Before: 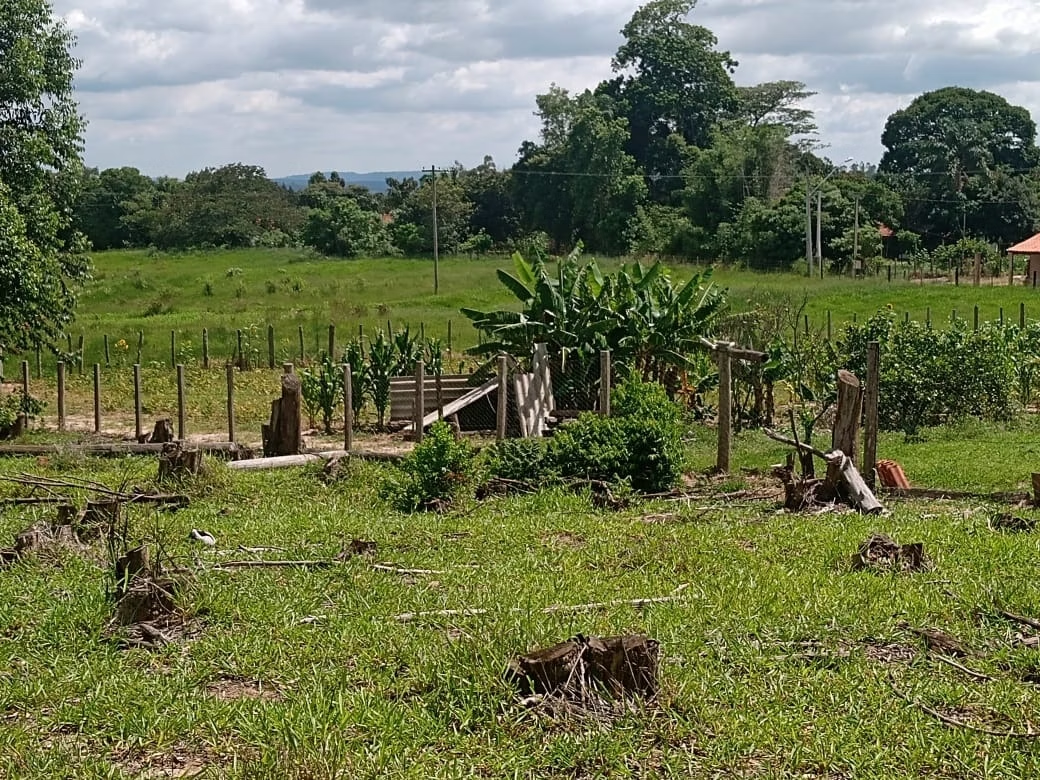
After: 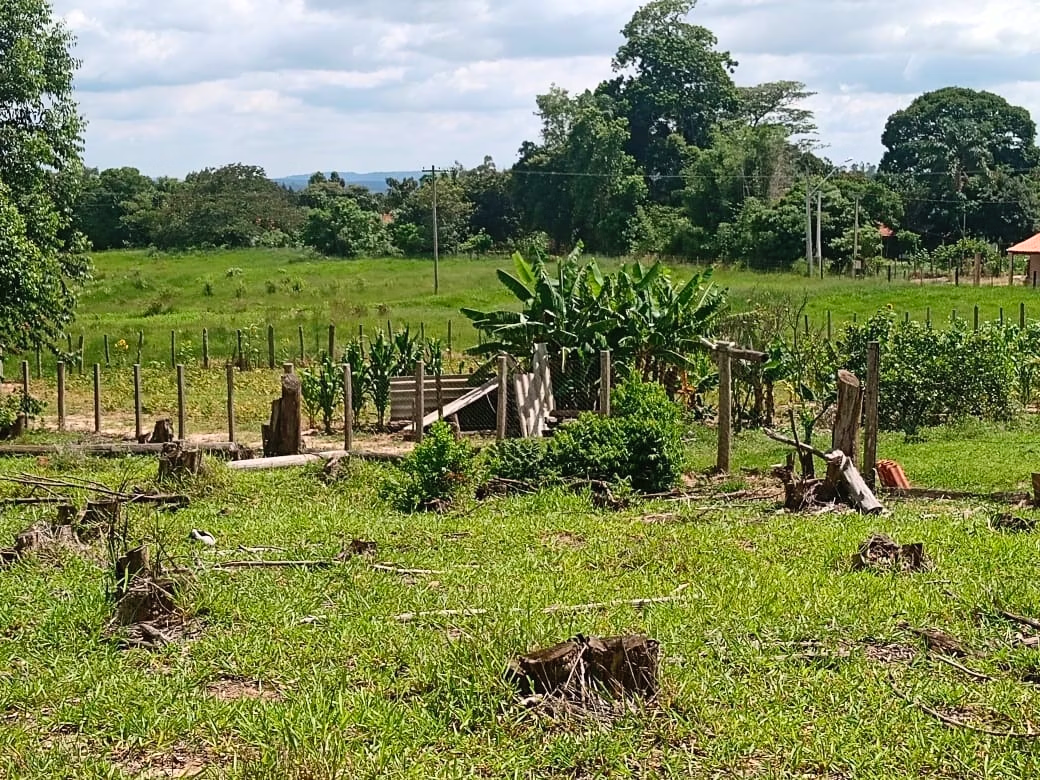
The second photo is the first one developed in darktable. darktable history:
contrast brightness saturation: contrast 0.201, brightness 0.163, saturation 0.223
